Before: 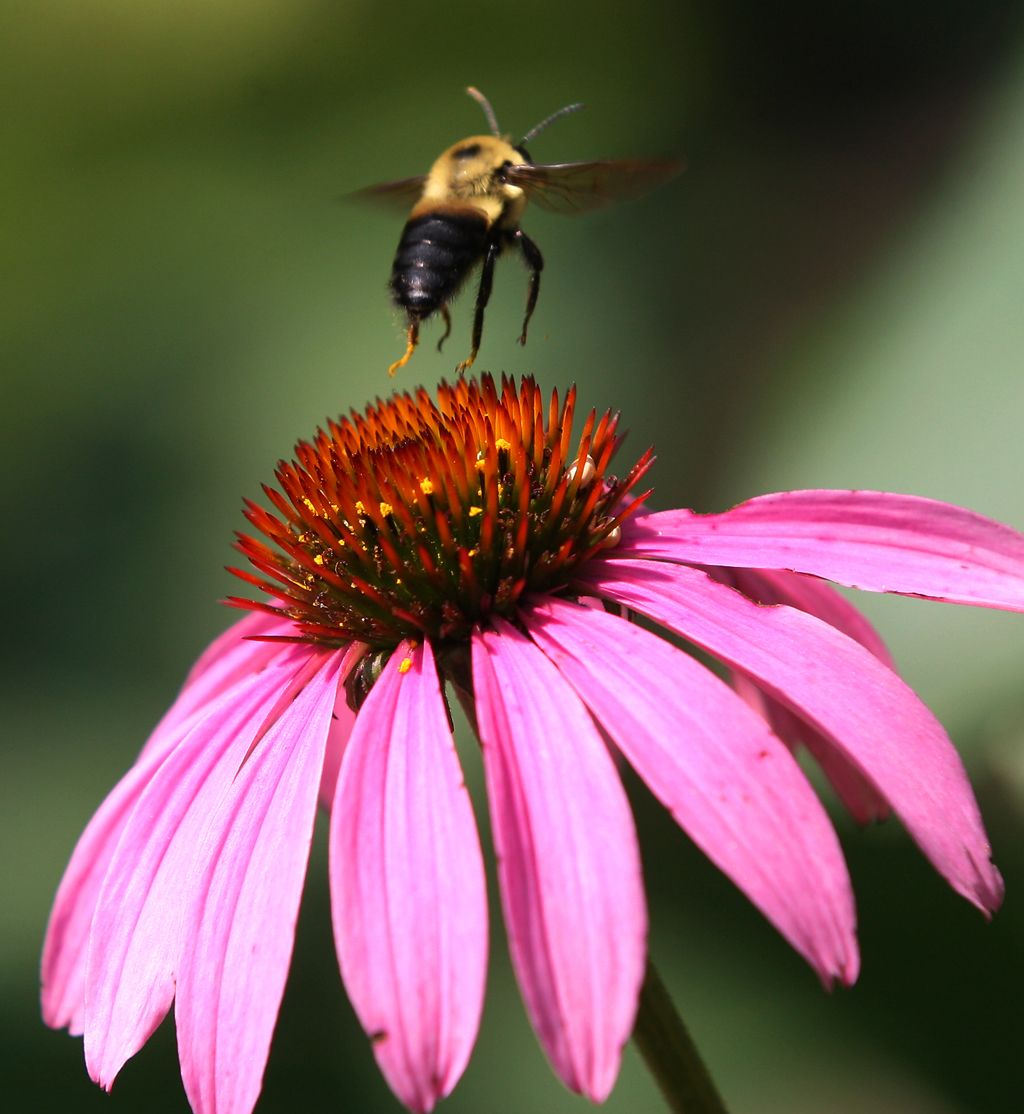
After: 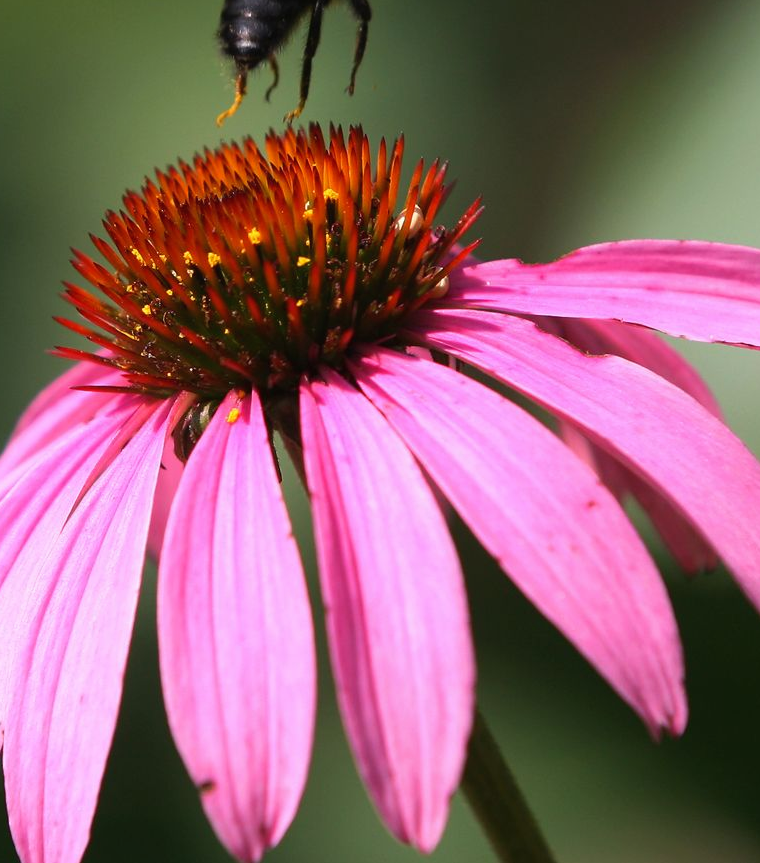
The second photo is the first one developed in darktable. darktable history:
local contrast: mode bilateral grid, contrast 100, coarseness 99, detail 90%, midtone range 0.2
crop: left 16.837%, top 22.446%, right 8.89%
